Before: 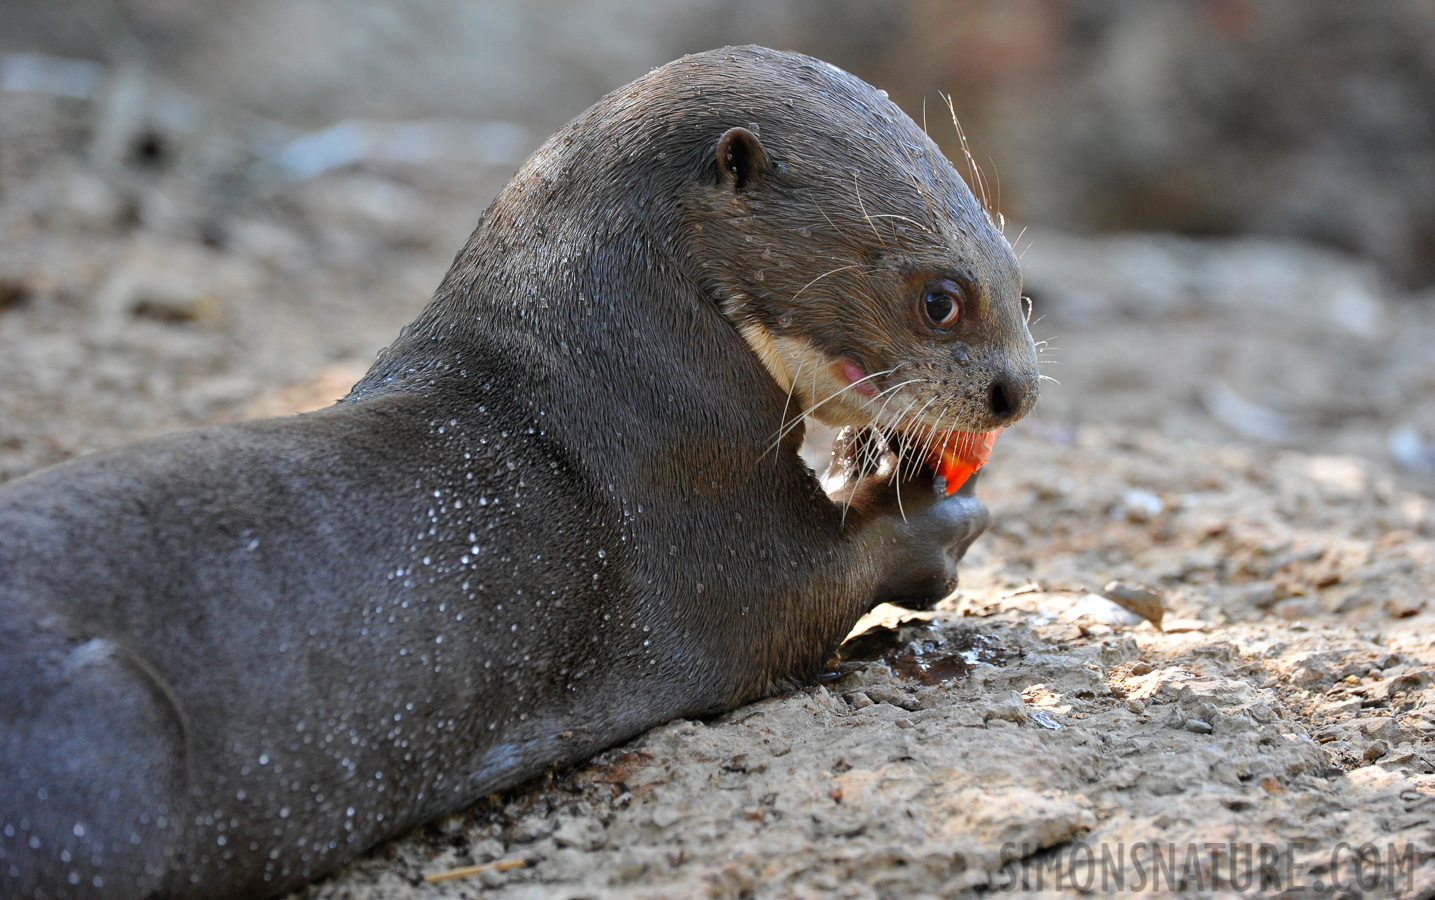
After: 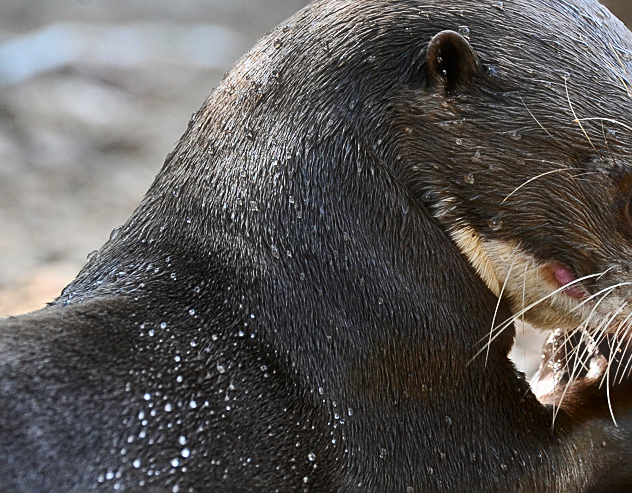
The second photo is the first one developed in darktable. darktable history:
contrast brightness saturation: contrast 0.28
crop: left 20.248%, top 10.86%, right 35.675%, bottom 34.321%
sharpen: on, module defaults
haze removal: strength -0.09, adaptive false
